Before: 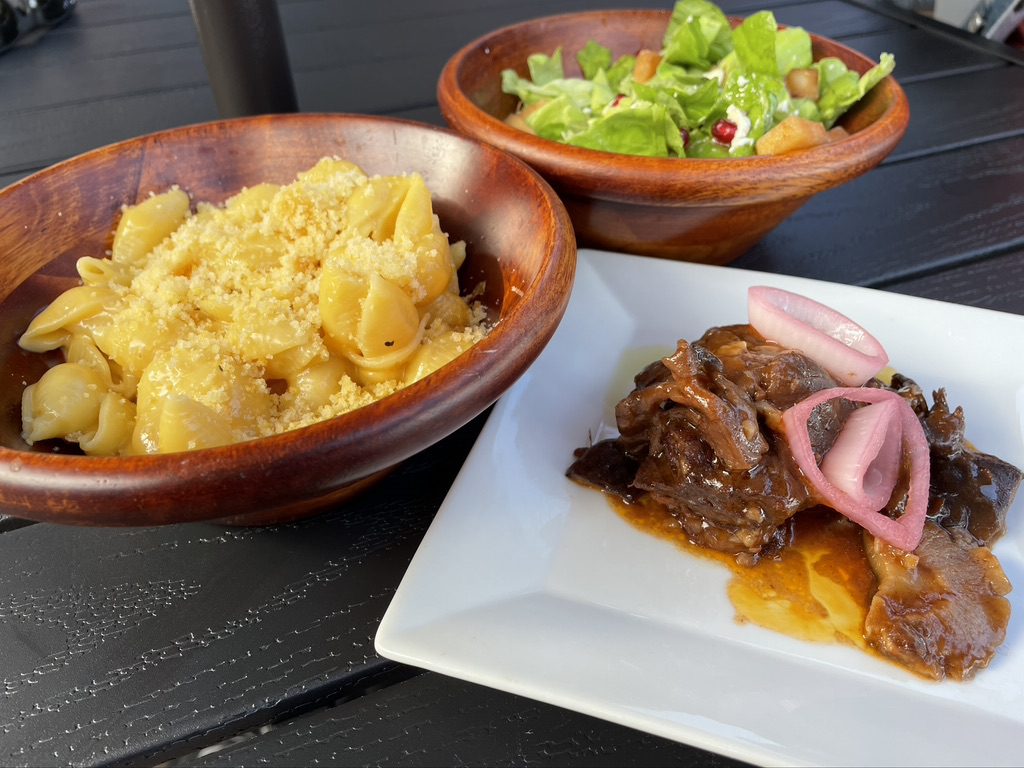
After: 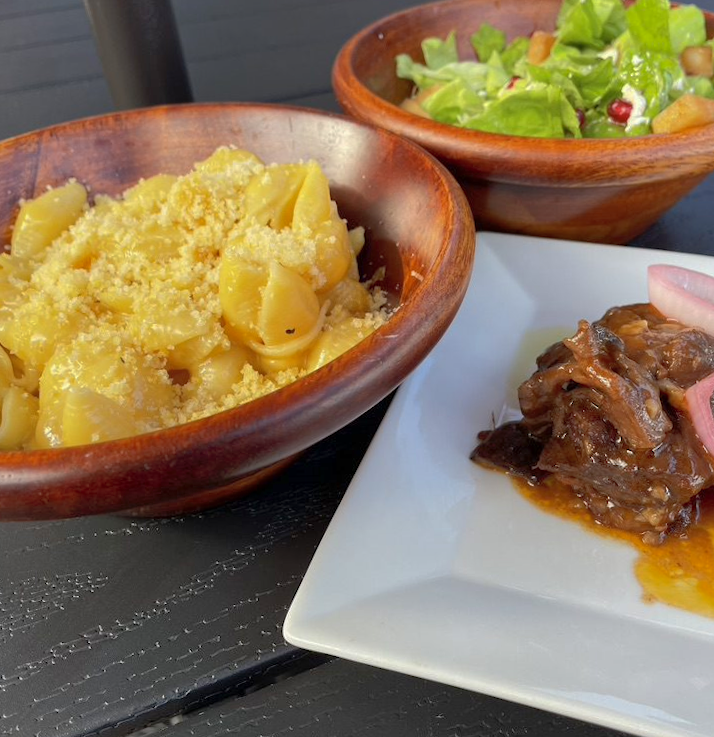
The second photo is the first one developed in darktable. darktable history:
crop and rotate: left 9.061%, right 20.142%
exposure: compensate highlight preservation false
rotate and perspective: rotation -1.42°, crop left 0.016, crop right 0.984, crop top 0.035, crop bottom 0.965
shadows and highlights: on, module defaults
